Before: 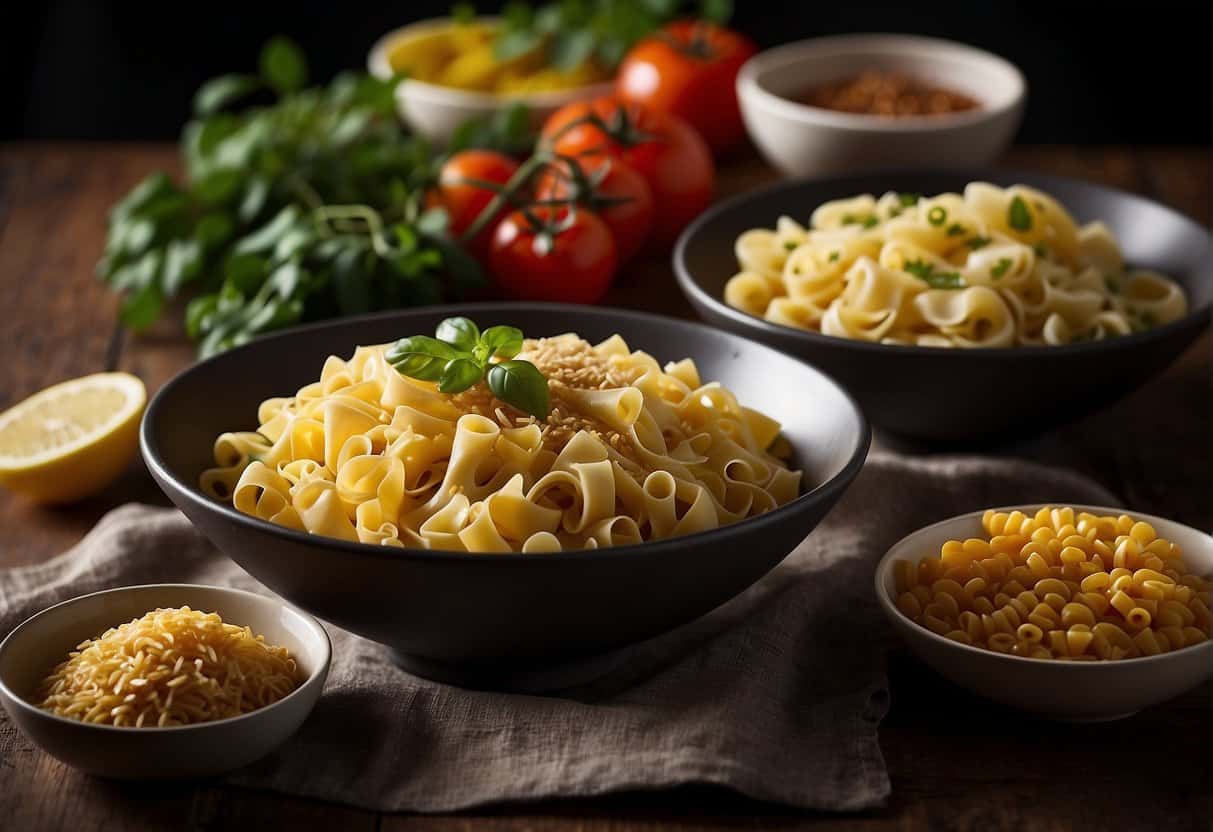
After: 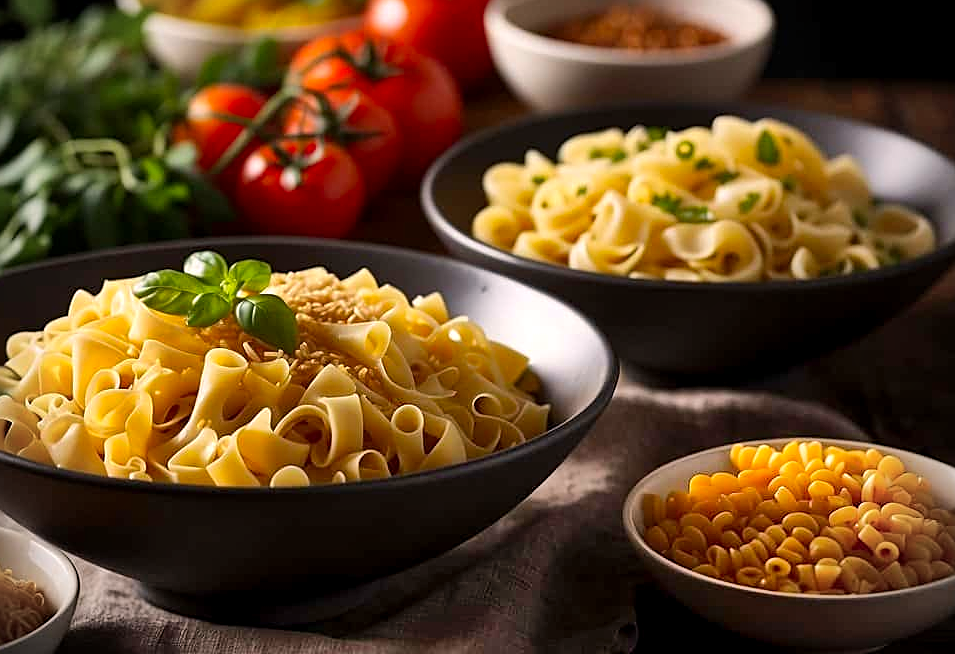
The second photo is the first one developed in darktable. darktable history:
exposure: black level correction 0.001, exposure 0.192 EV, compensate highlight preservation false
sharpen: amount 0.497
crop and rotate: left 20.824%, top 7.995%, right 0.43%, bottom 13.287%
shadows and highlights: shadows 52.55, soften with gaussian
color correction: highlights a* 3.46, highlights b* 2.06, saturation 1.2
vignetting: on, module defaults
color calibration: illuminant same as pipeline (D50), adaptation XYZ, x 0.346, y 0.358, temperature 5021.91 K
